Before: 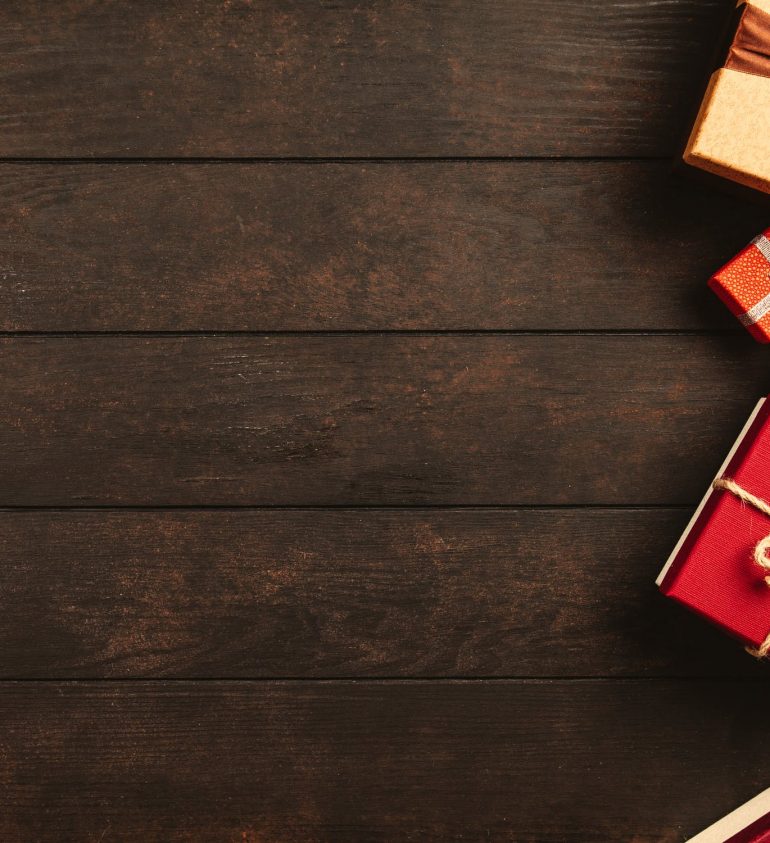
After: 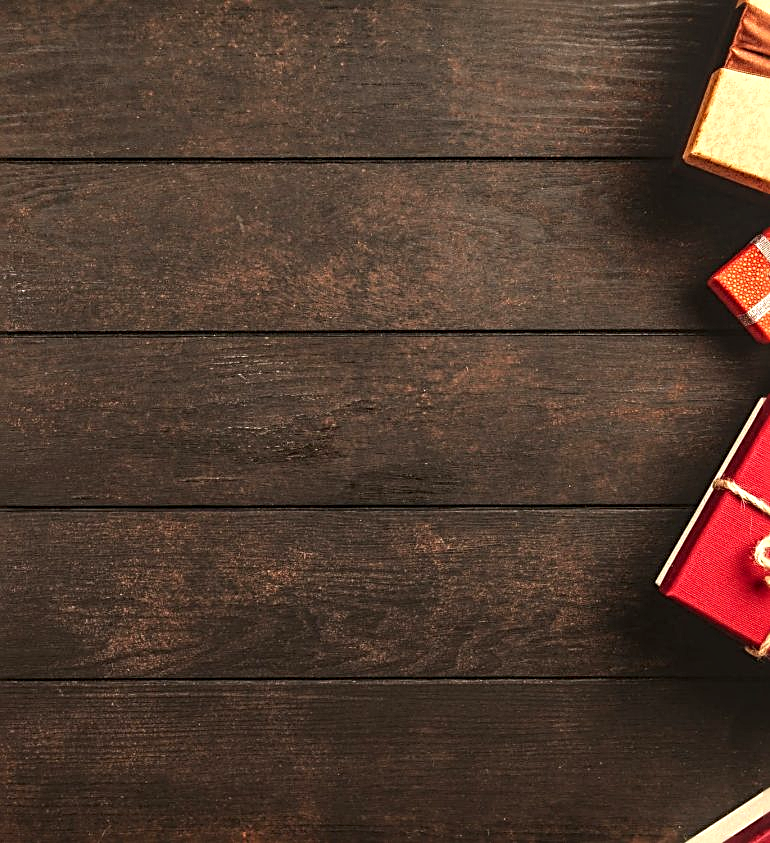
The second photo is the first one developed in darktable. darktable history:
local contrast: on, module defaults
exposure: exposure 0.607 EV, compensate exposure bias true, compensate highlight preservation false
sharpen: radius 2.581, amount 0.69
